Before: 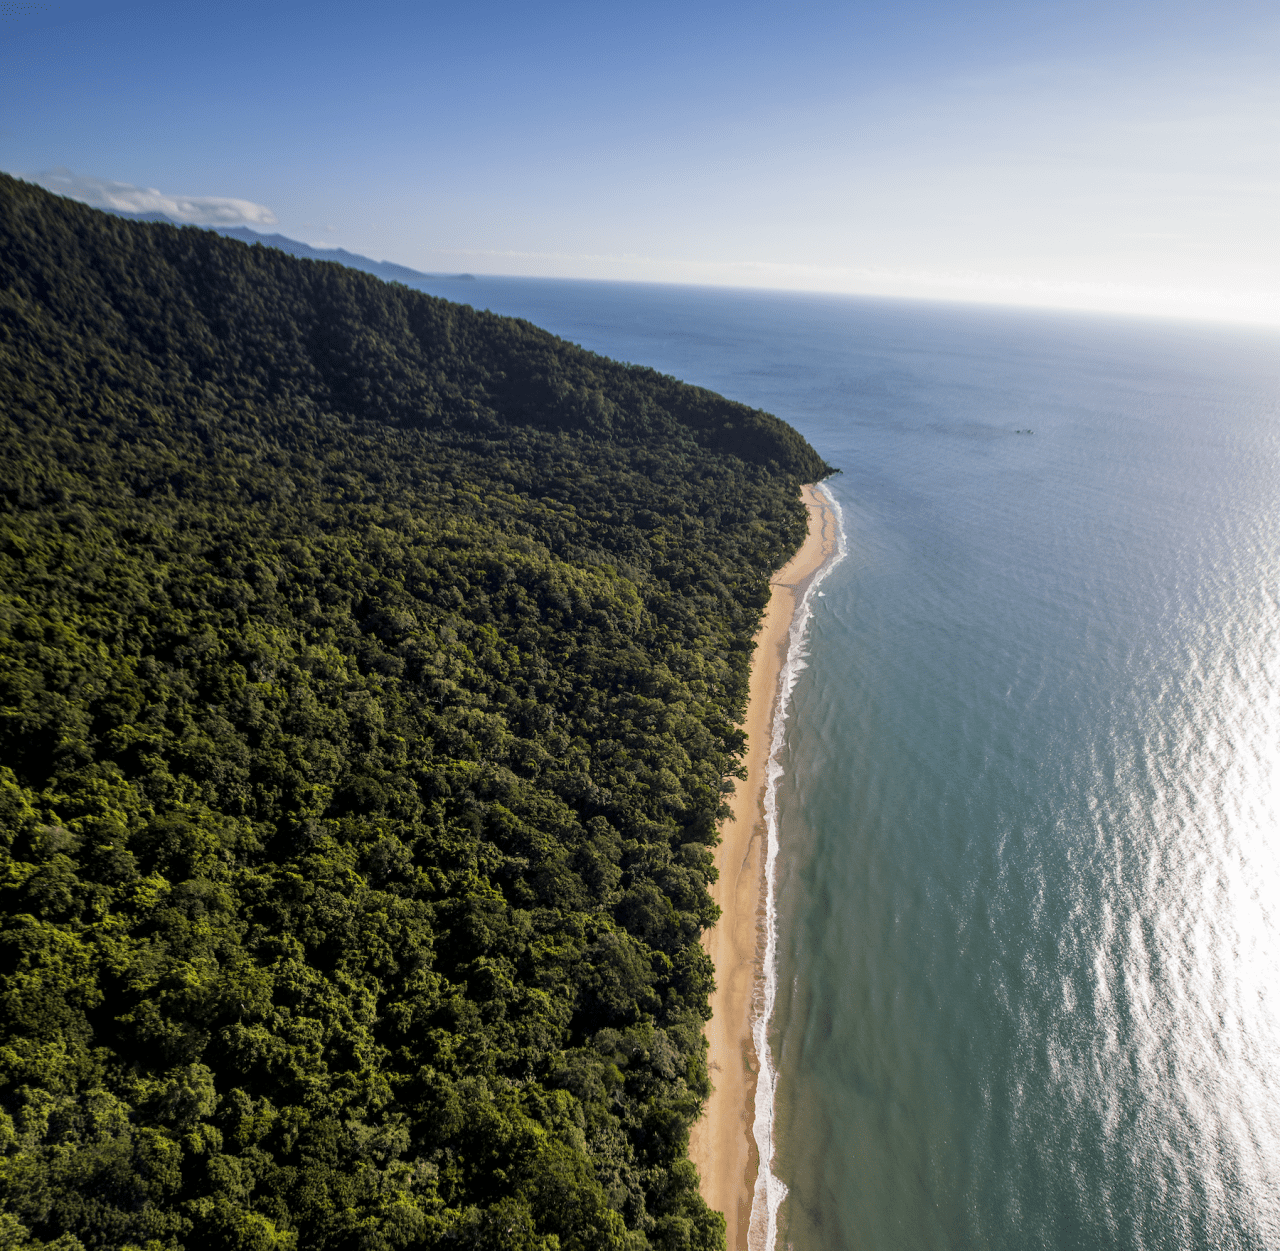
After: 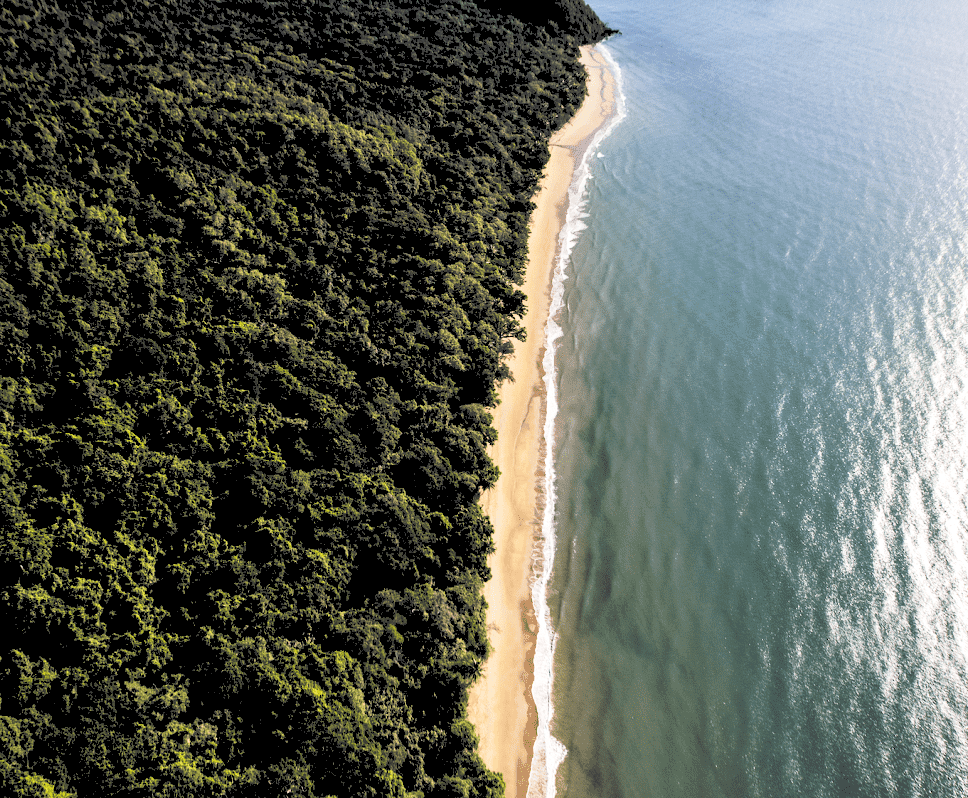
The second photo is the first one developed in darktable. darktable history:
white balance: emerald 1
rgb levels: levels [[0.034, 0.472, 0.904], [0, 0.5, 1], [0, 0.5, 1]]
tone curve: curves: ch0 [(0, 0) (0.003, 0.203) (0.011, 0.203) (0.025, 0.21) (0.044, 0.22) (0.069, 0.231) (0.1, 0.243) (0.136, 0.255) (0.177, 0.277) (0.224, 0.305) (0.277, 0.346) (0.335, 0.412) (0.399, 0.492) (0.468, 0.571) (0.543, 0.658) (0.623, 0.75) (0.709, 0.837) (0.801, 0.905) (0.898, 0.955) (1, 1)], preserve colors none
crop and rotate: left 17.299%, top 35.115%, right 7.015%, bottom 1.024%
exposure: exposure 0.207 EV, compensate highlight preservation false
